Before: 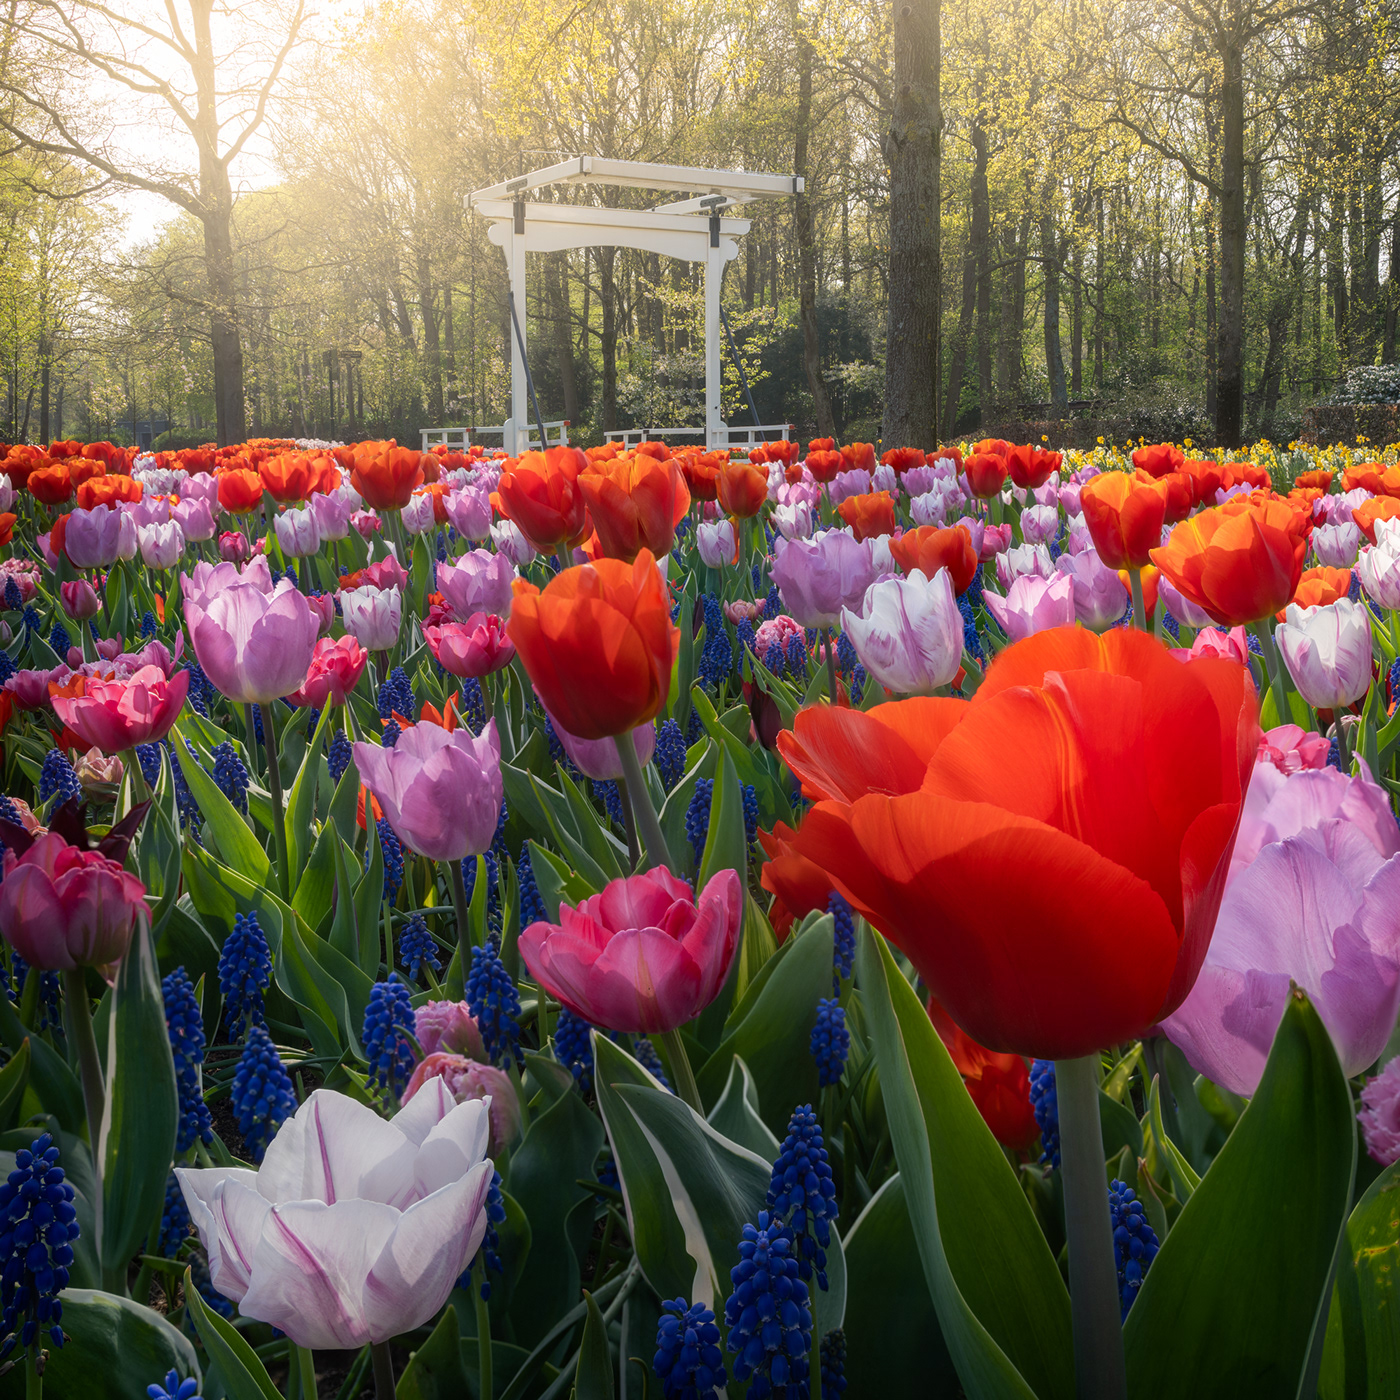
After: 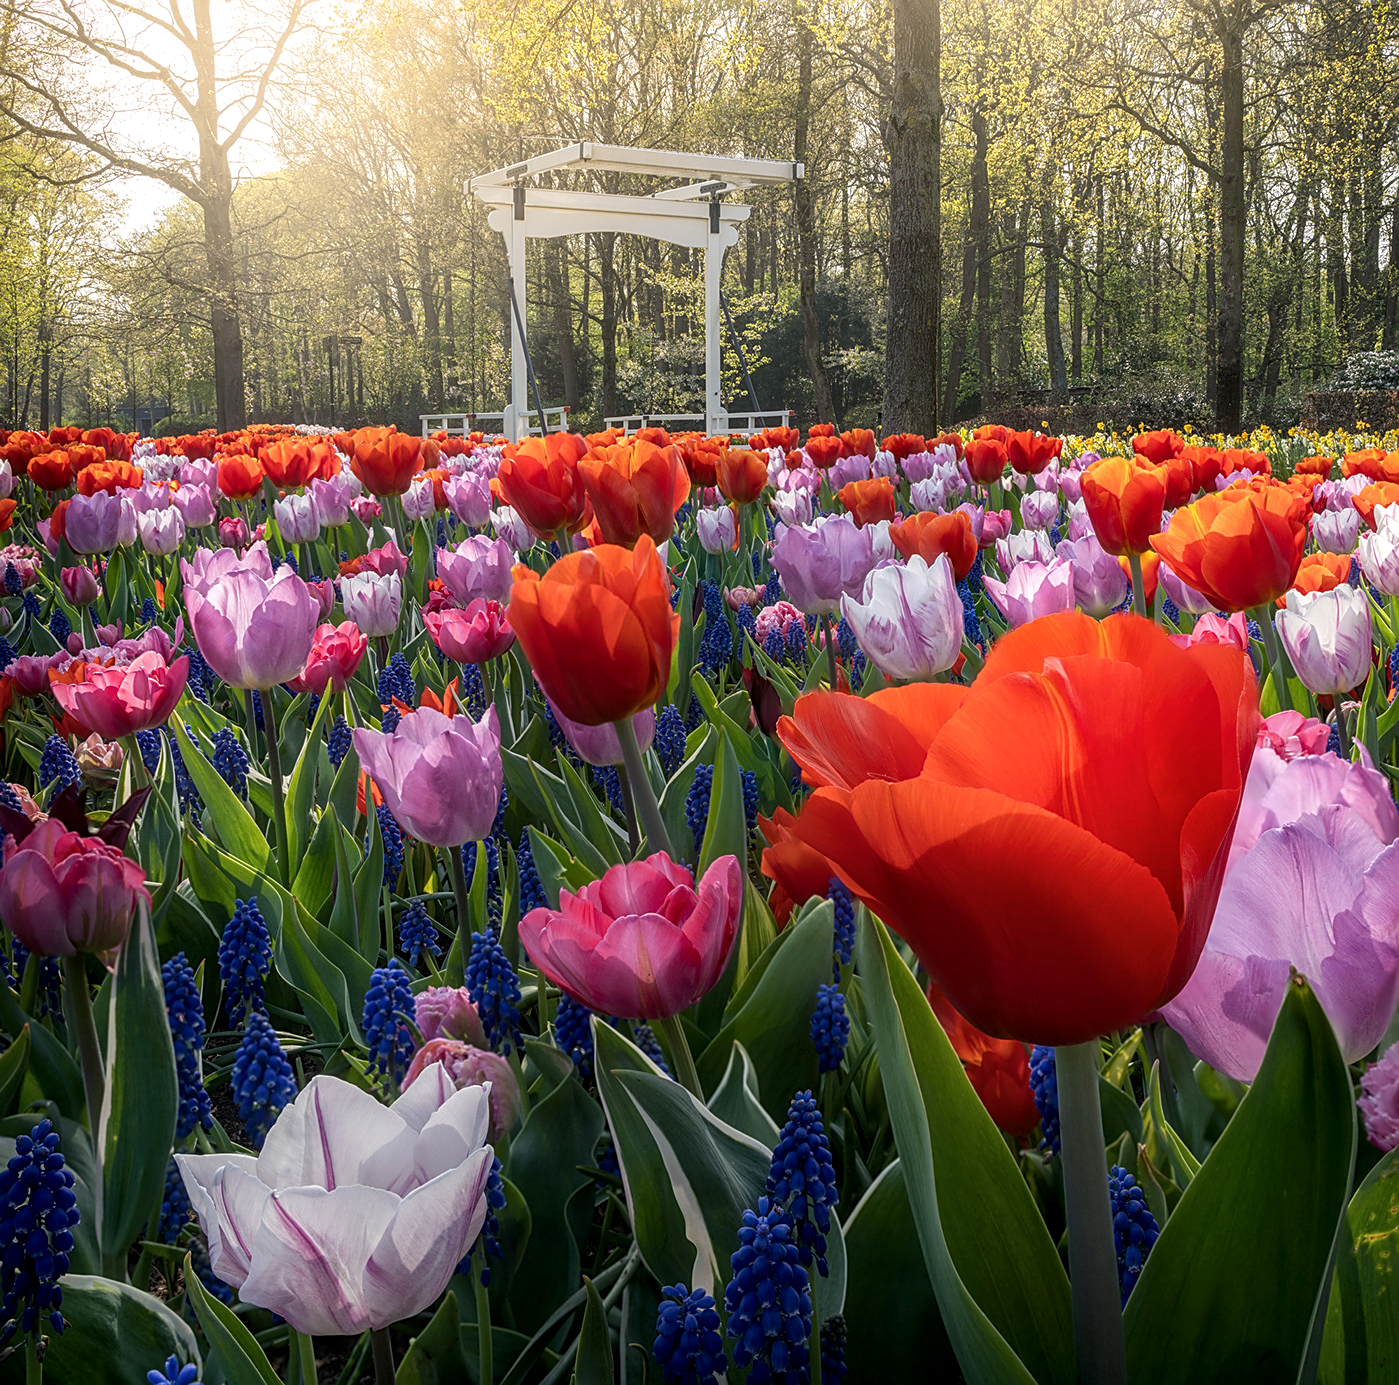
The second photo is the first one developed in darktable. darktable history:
crop: top 1.049%, right 0.001%
sharpen: on, module defaults
color balance rgb: global vibrance -1%, saturation formula JzAzBz (2021)
local contrast: detail 130%
